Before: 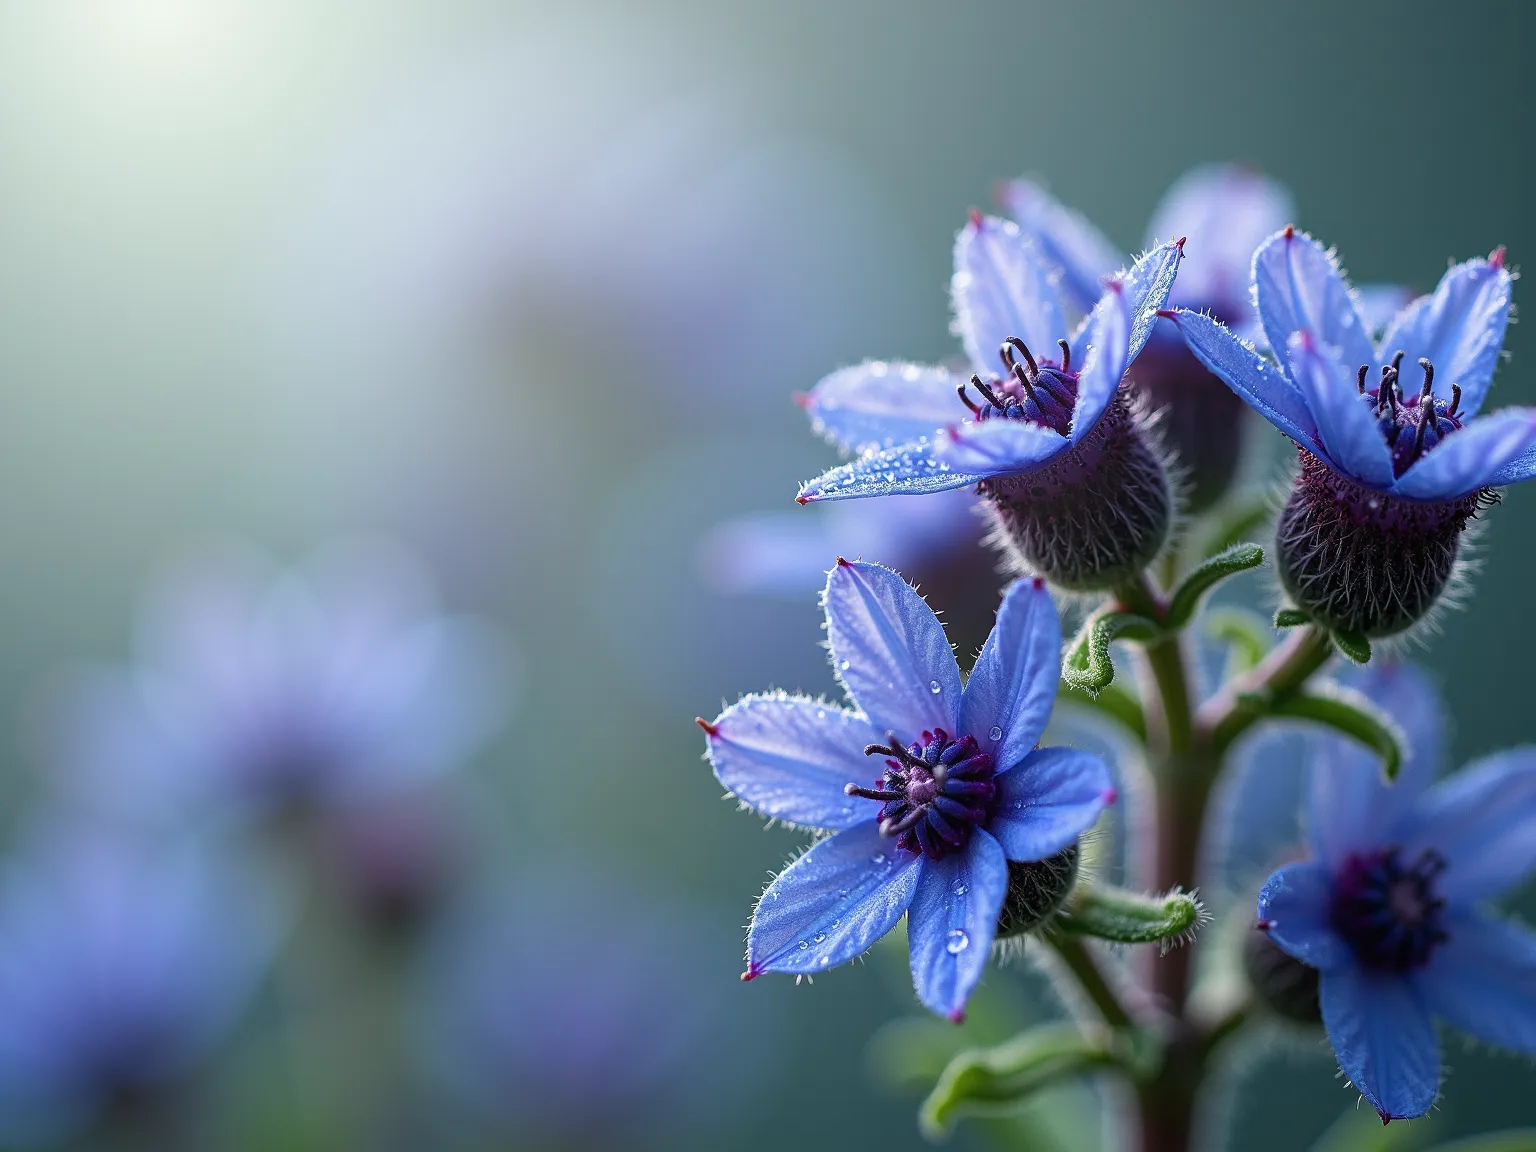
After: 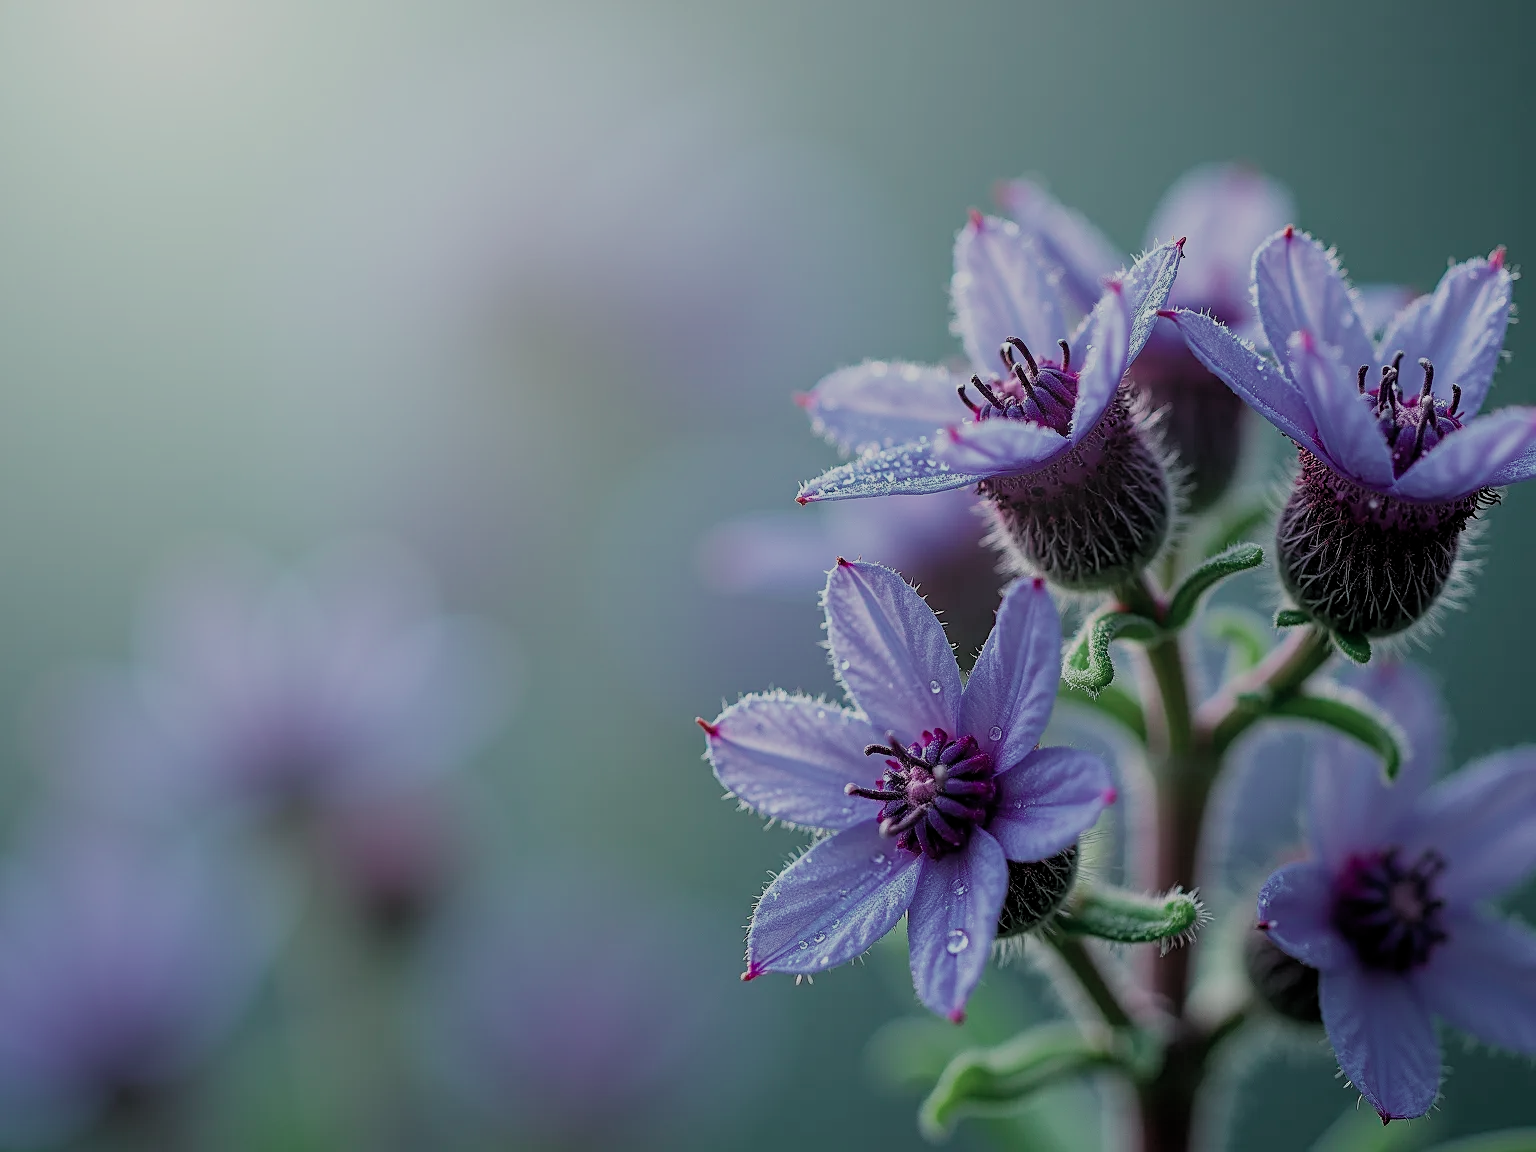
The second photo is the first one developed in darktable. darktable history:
exposure: compensate highlight preservation false
vibrance: vibrance 67%
filmic rgb: black relative exposure -8.79 EV, white relative exposure 4.98 EV, threshold 3 EV, target black luminance 0%, hardness 3.77, latitude 66.33%, contrast 0.822, shadows ↔ highlights balance 20%, color science v5 (2021), contrast in shadows safe, contrast in highlights safe, enable highlight reconstruction true
color contrast: blue-yellow contrast 0.62
sharpen: amount 0.2
